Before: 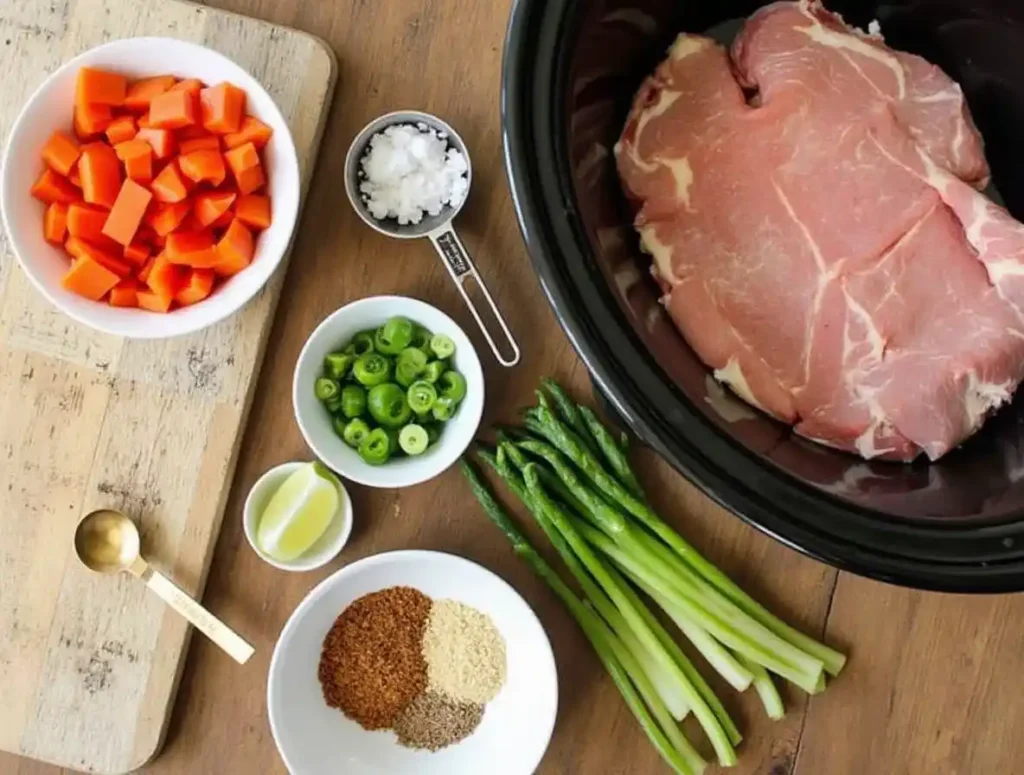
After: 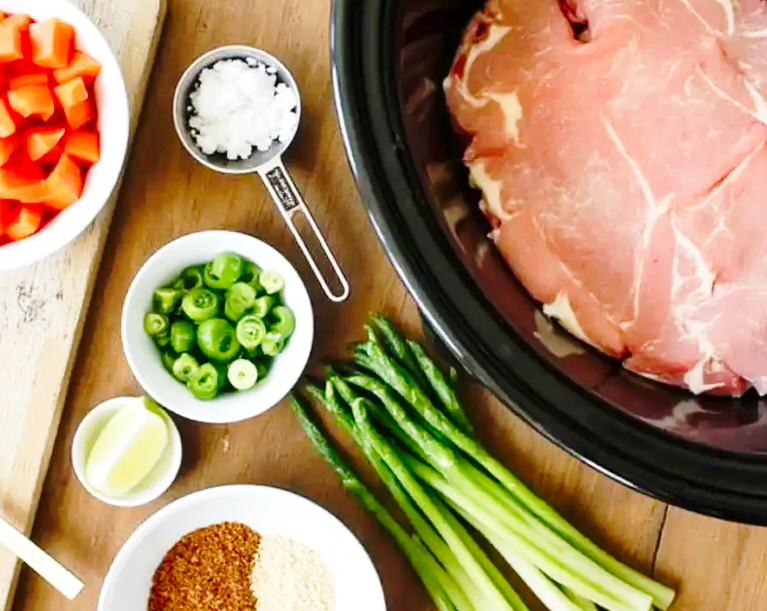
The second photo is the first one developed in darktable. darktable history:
base curve: curves: ch0 [(0, 0) (0.028, 0.03) (0.121, 0.232) (0.46, 0.748) (0.859, 0.968) (1, 1)], preserve colors none
crop: left 16.737%, top 8.512%, right 8.349%, bottom 12.56%
color balance rgb: perceptual saturation grading › global saturation 0.524%, perceptual saturation grading › highlights -18.755%, perceptual saturation grading › mid-tones 6.981%, perceptual saturation grading › shadows 27.795%
exposure: exposure 0.129 EV, compensate exposure bias true, compensate highlight preservation false
